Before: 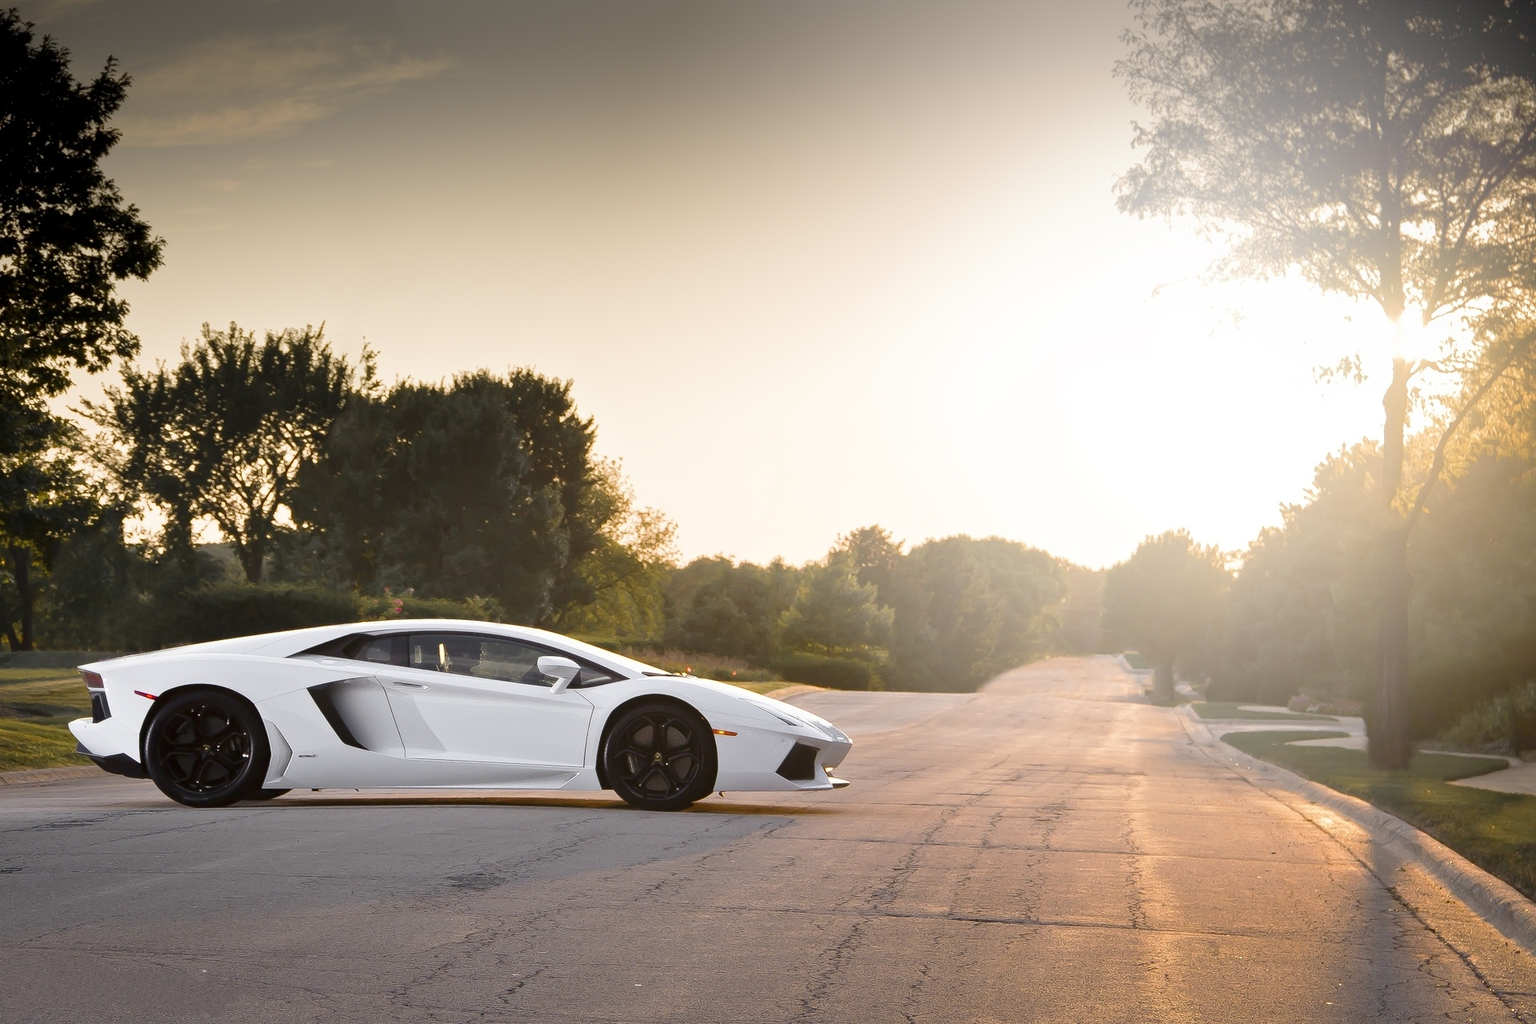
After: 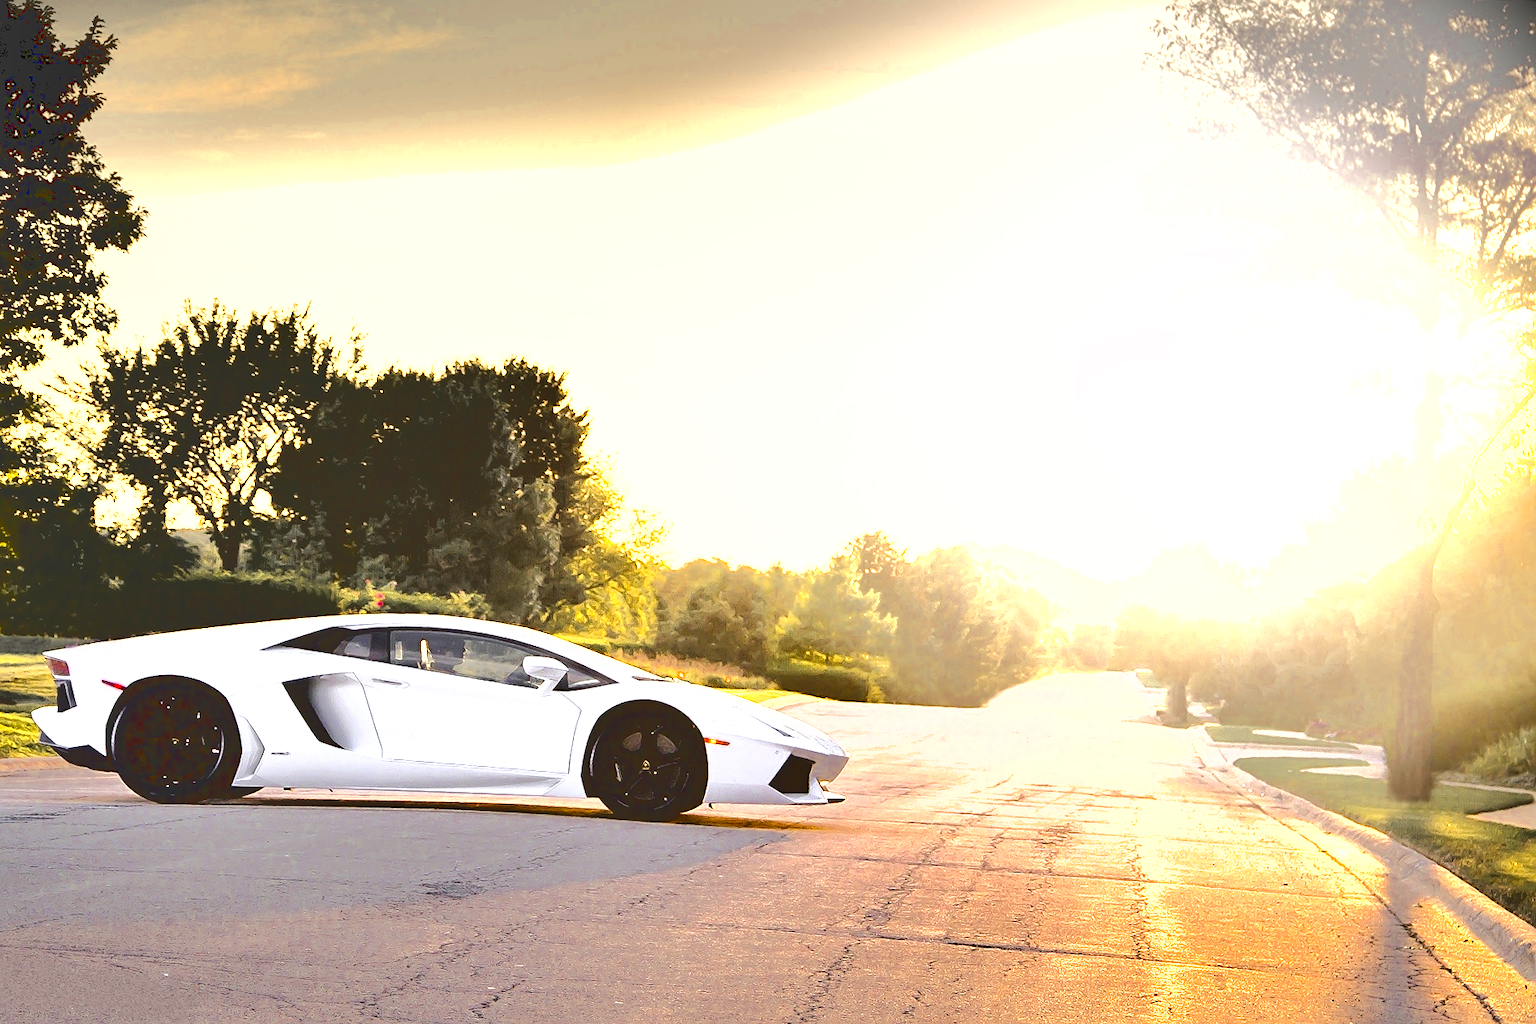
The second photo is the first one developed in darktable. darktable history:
color zones: curves: ch0 [(0.004, 0.305) (0.261, 0.623) (0.389, 0.399) (0.708, 0.571) (0.947, 0.34)]; ch1 [(0.025, 0.645) (0.229, 0.584) (0.326, 0.551) (0.484, 0.262) (0.757, 0.643)]
shadows and highlights: low approximation 0.01, soften with gaussian
exposure: exposure 1 EV, compensate highlight preservation false
haze removal: strength -0.05
sharpen: on, module defaults
color balance rgb: perceptual saturation grading › global saturation 20%, global vibrance 20%
crop and rotate: angle -1.69°
base curve: curves: ch0 [(0.065, 0.026) (0.236, 0.358) (0.53, 0.546) (0.777, 0.841) (0.924, 0.992)], preserve colors average RGB
